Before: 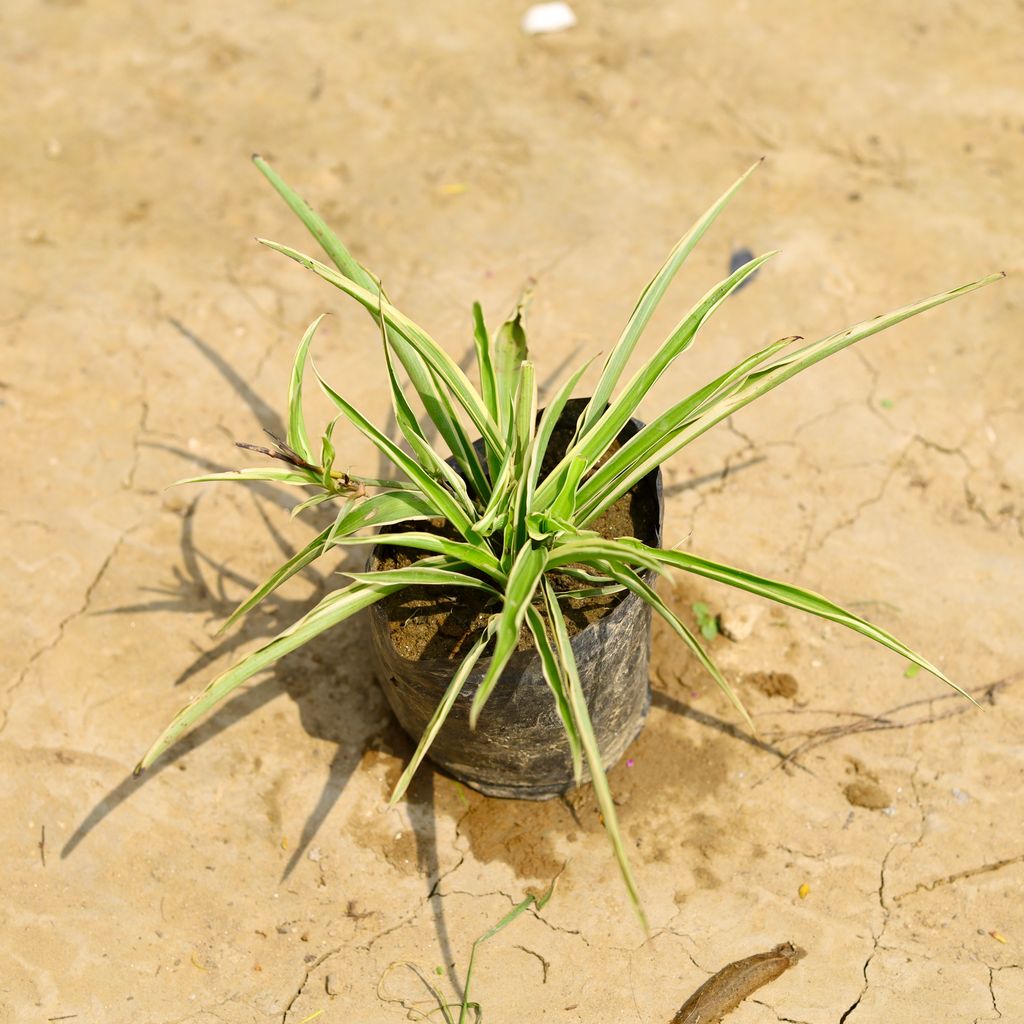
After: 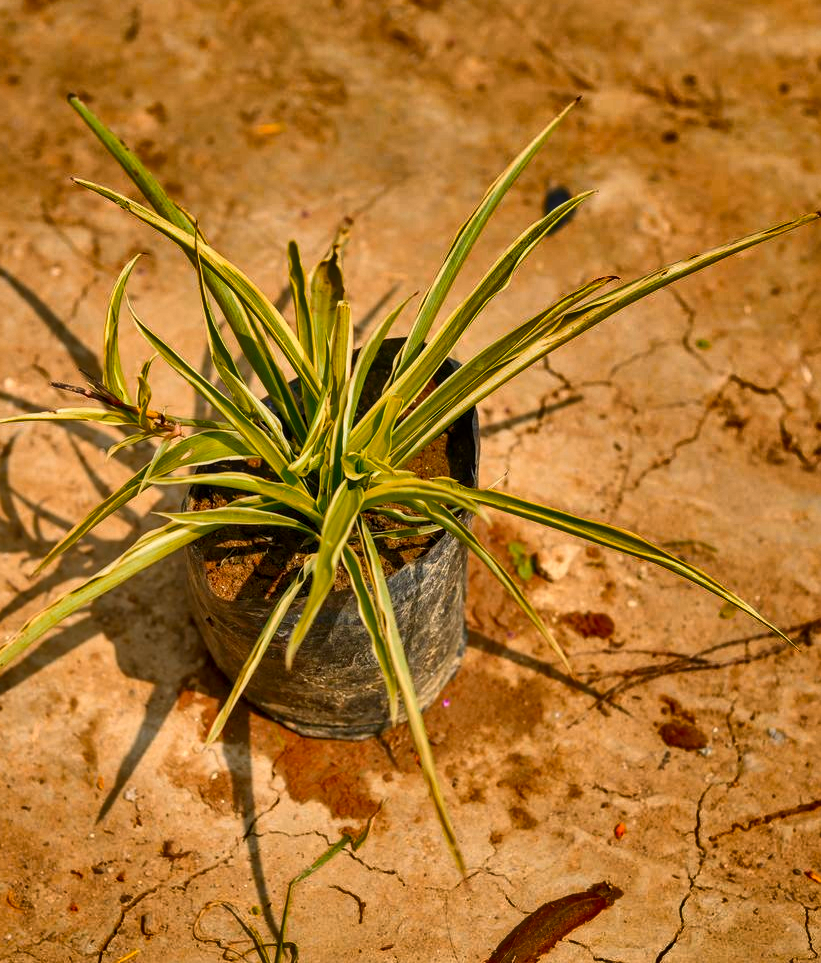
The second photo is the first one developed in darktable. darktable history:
shadows and highlights: shadows 20.95, highlights -82.19, soften with gaussian
color zones: curves: ch0 [(0.473, 0.374) (0.742, 0.784)]; ch1 [(0.354, 0.737) (0.742, 0.705)]; ch2 [(0.318, 0.421) (0.758, 0.532)]
crop and rotate: left 18.033%, top 5.953%, right 1.777%
local contrast: detail 130%
